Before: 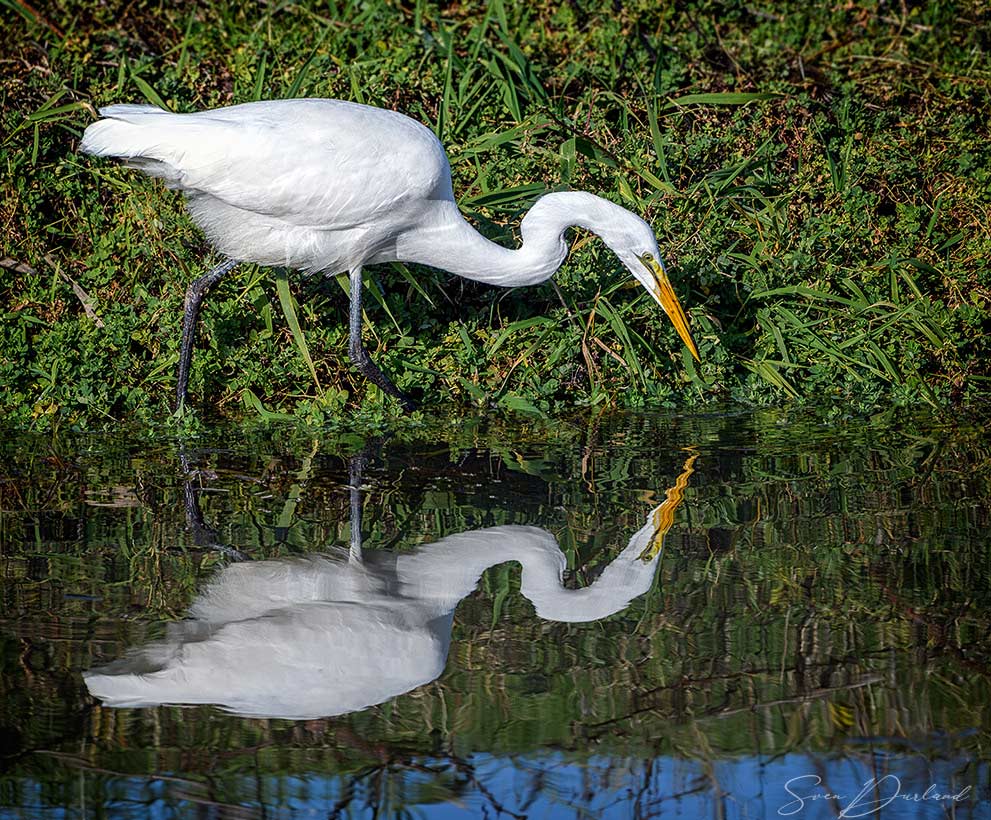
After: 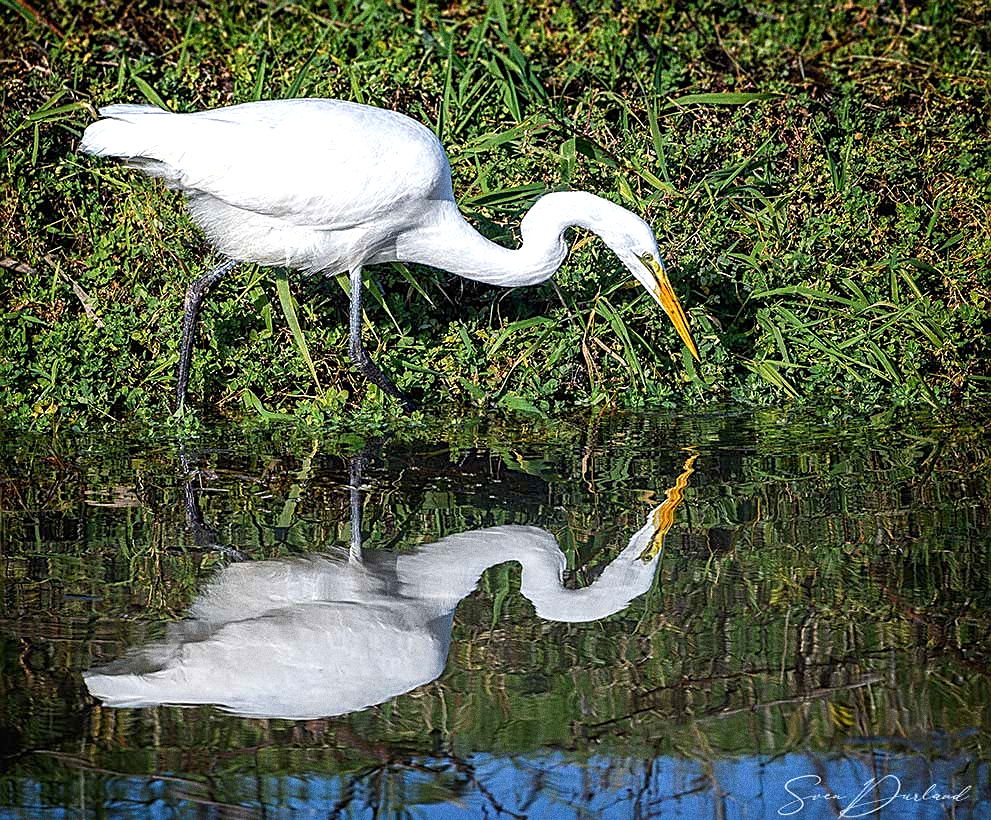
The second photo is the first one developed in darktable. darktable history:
exposure: black level correction 0, exposure 0.5 EV, compensate highlight preservation false
grain: coarseness 0.09 ISO, strength 40%
sharpen: on, module defaults
